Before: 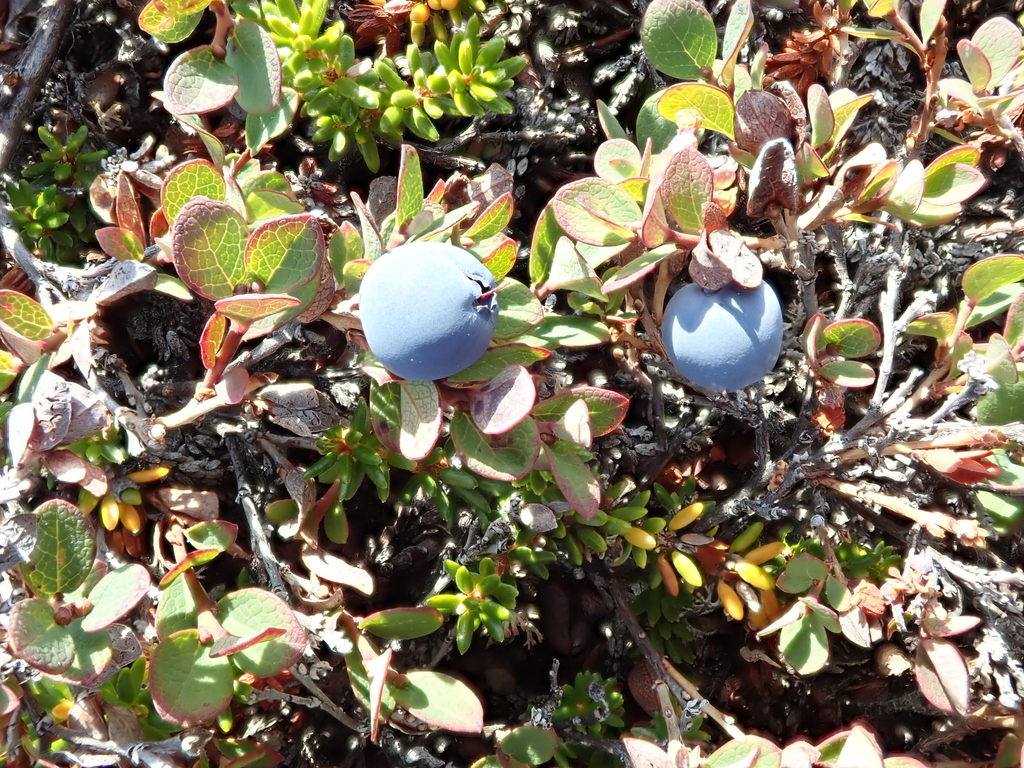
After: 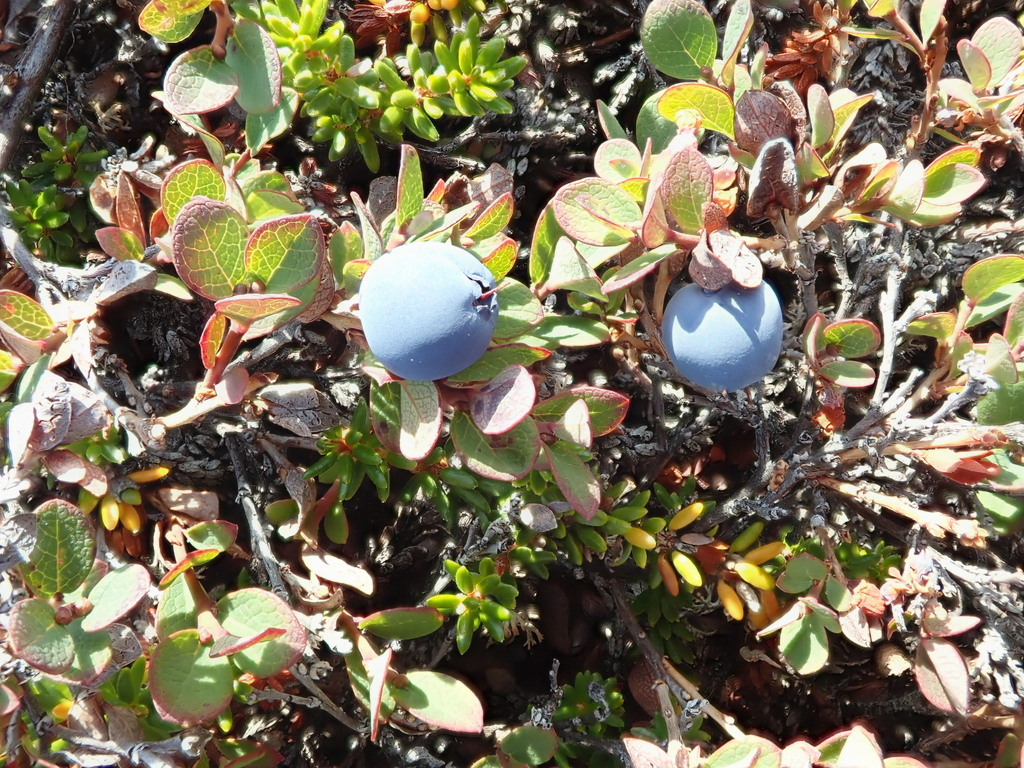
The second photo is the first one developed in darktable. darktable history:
contrast equalizer: y [[0.5, 0.488, 0.462, 0.461, 0.491, 0.5], [0.5 ×6], [0.5 ×6], [0 ×6], [0 ×6]]
exposure: black level correction 0, compensate highlight preservation false
